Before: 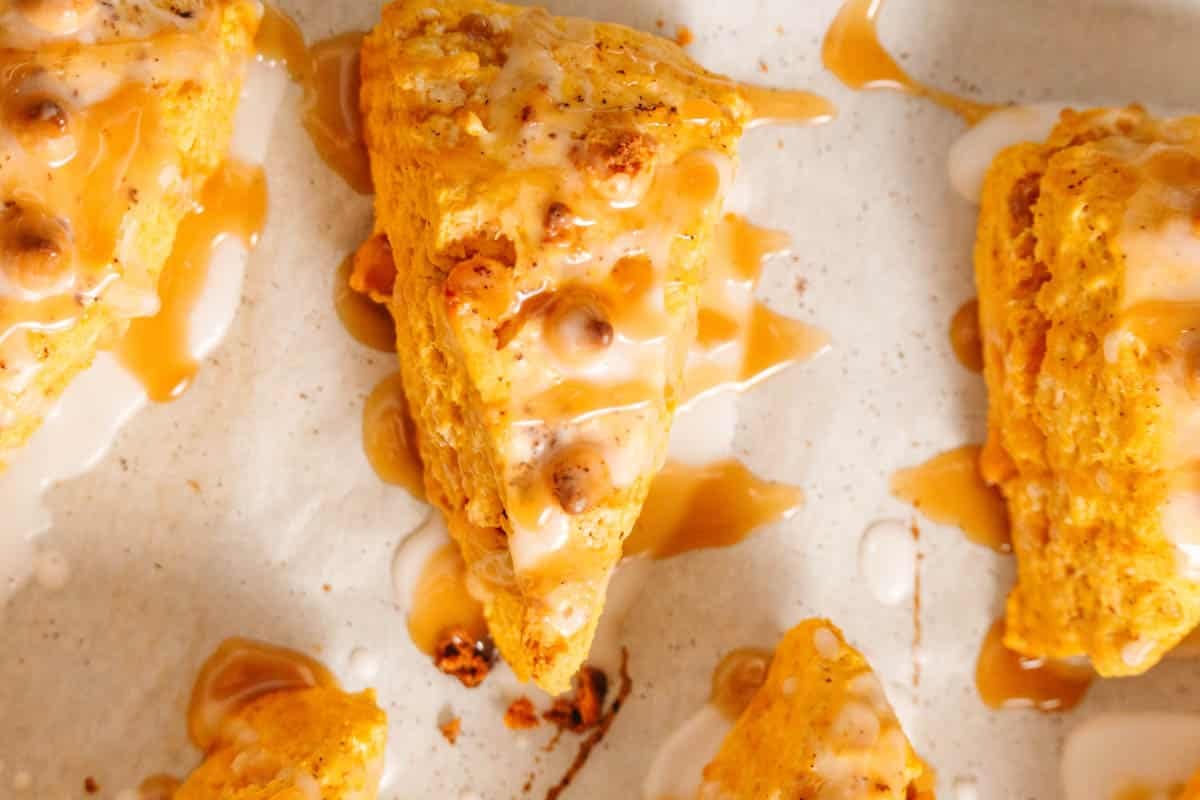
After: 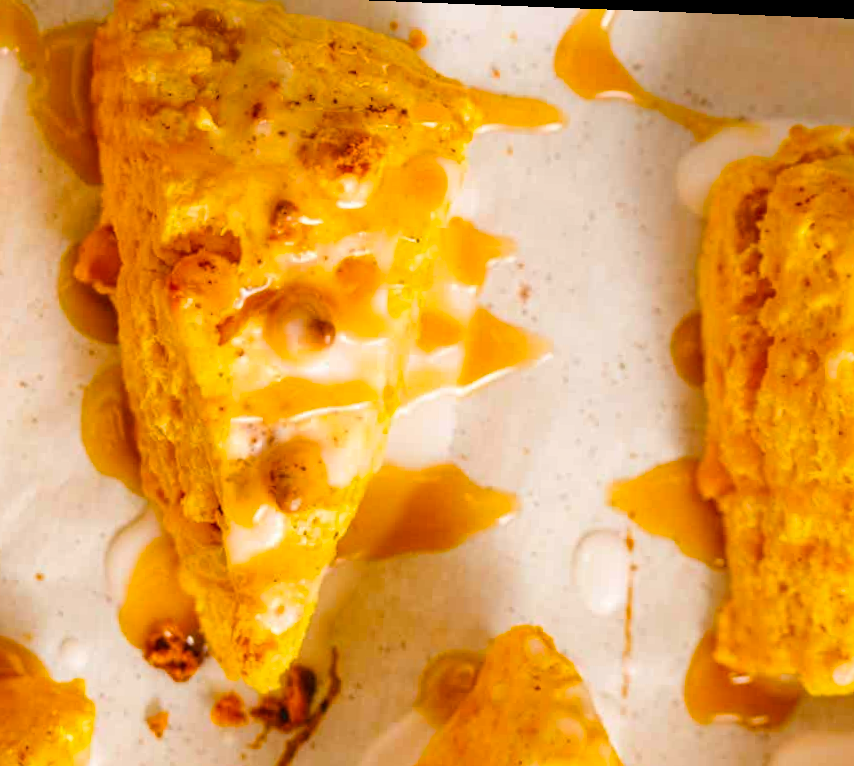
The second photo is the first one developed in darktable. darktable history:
contrast equalizer: y [[0.5, 0.5, 0.468, 0.5, 0.5, 0.5], [0.5 ×6], [0.5 ×6], [0 ×6], [0 ×6]]
crop and rotate: left 24.034%, top 2.838%, right 6.406%, bottom 6.299%
rotate and perspective: rotation 2.17°, automatic cropping off
color balance rgb: linear chroma grading › global chroma 15%, perceptual saturation grading › global saturation 30%
